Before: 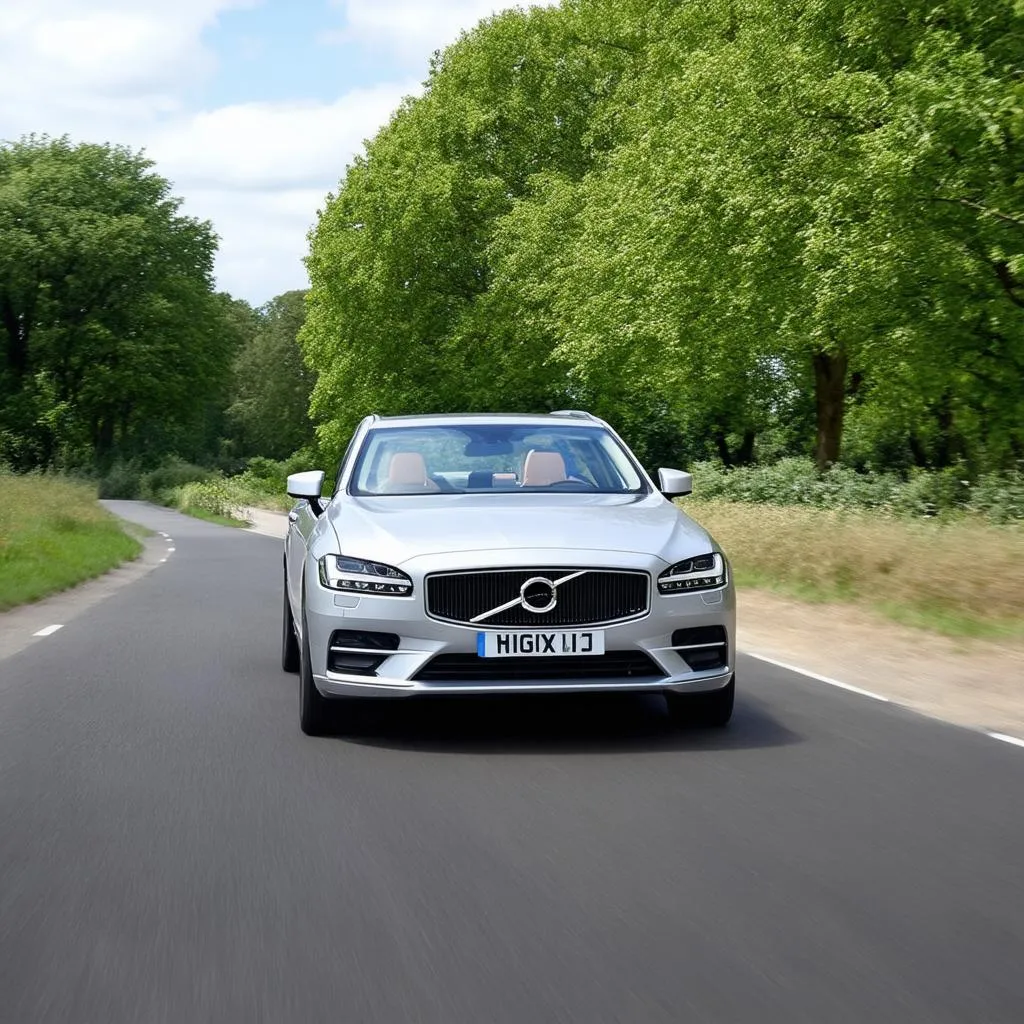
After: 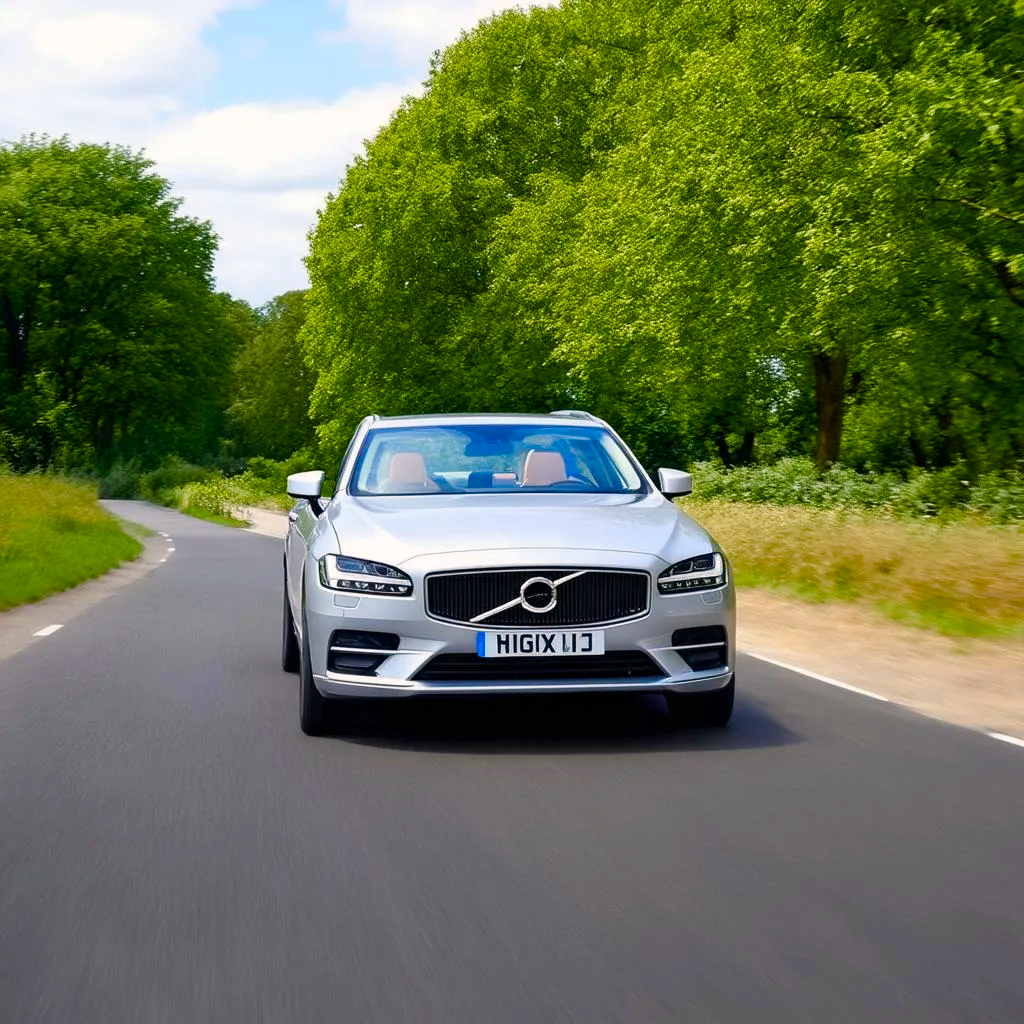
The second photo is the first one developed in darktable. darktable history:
color balance rgb: highlights gain › chroma 1.348%, highlights gain › hue 56.12°, perceptual saturation grading › global saturation 40.035%, perceptual saturation grading › highlights -24.773%, perceptual saturation grading › mid-tones 34.516%, perceptual saturation grading › shadows 36.018%, global vibrance 33.634%
